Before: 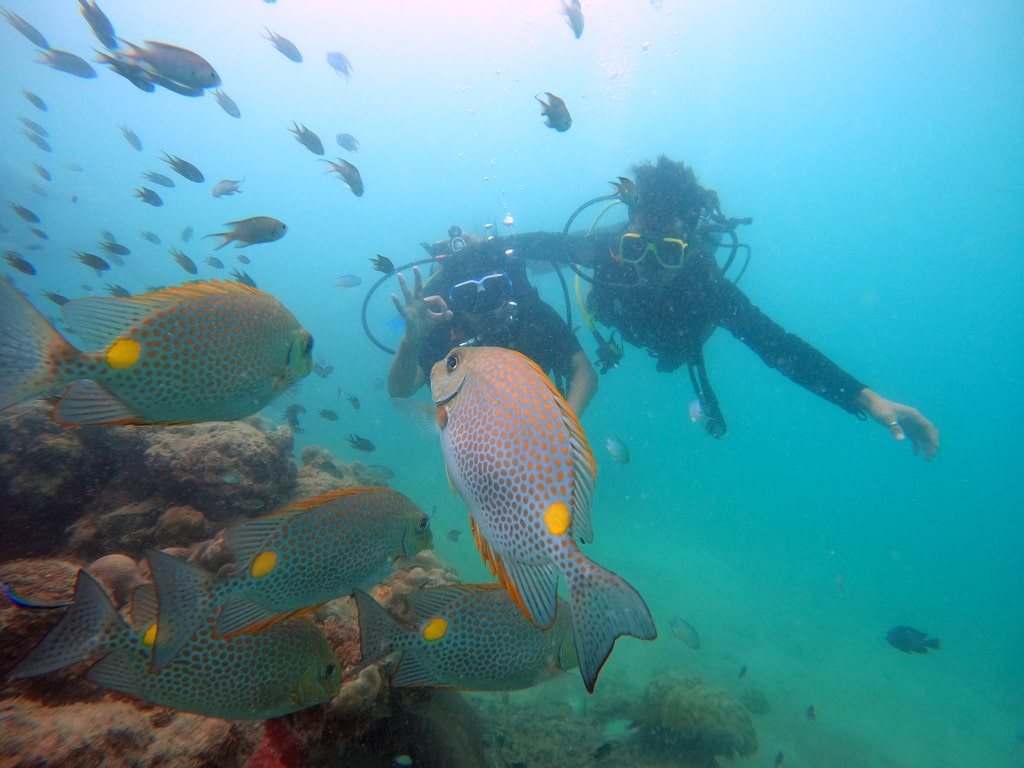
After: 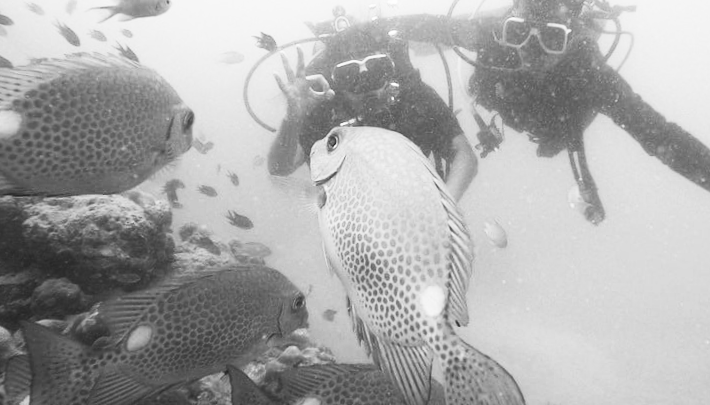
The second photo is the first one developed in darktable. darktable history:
crop: left 11.123%, top 27.61%, right 18.3%, bottom 17.034%
contrast brightness saturation: contrast 0.53, brightness 0.47, saturation -1
rotate and perspective: rotation 1.57°, crop left 0.018, crop right 0.982, crop top 0.039, crop bottom 0.961
